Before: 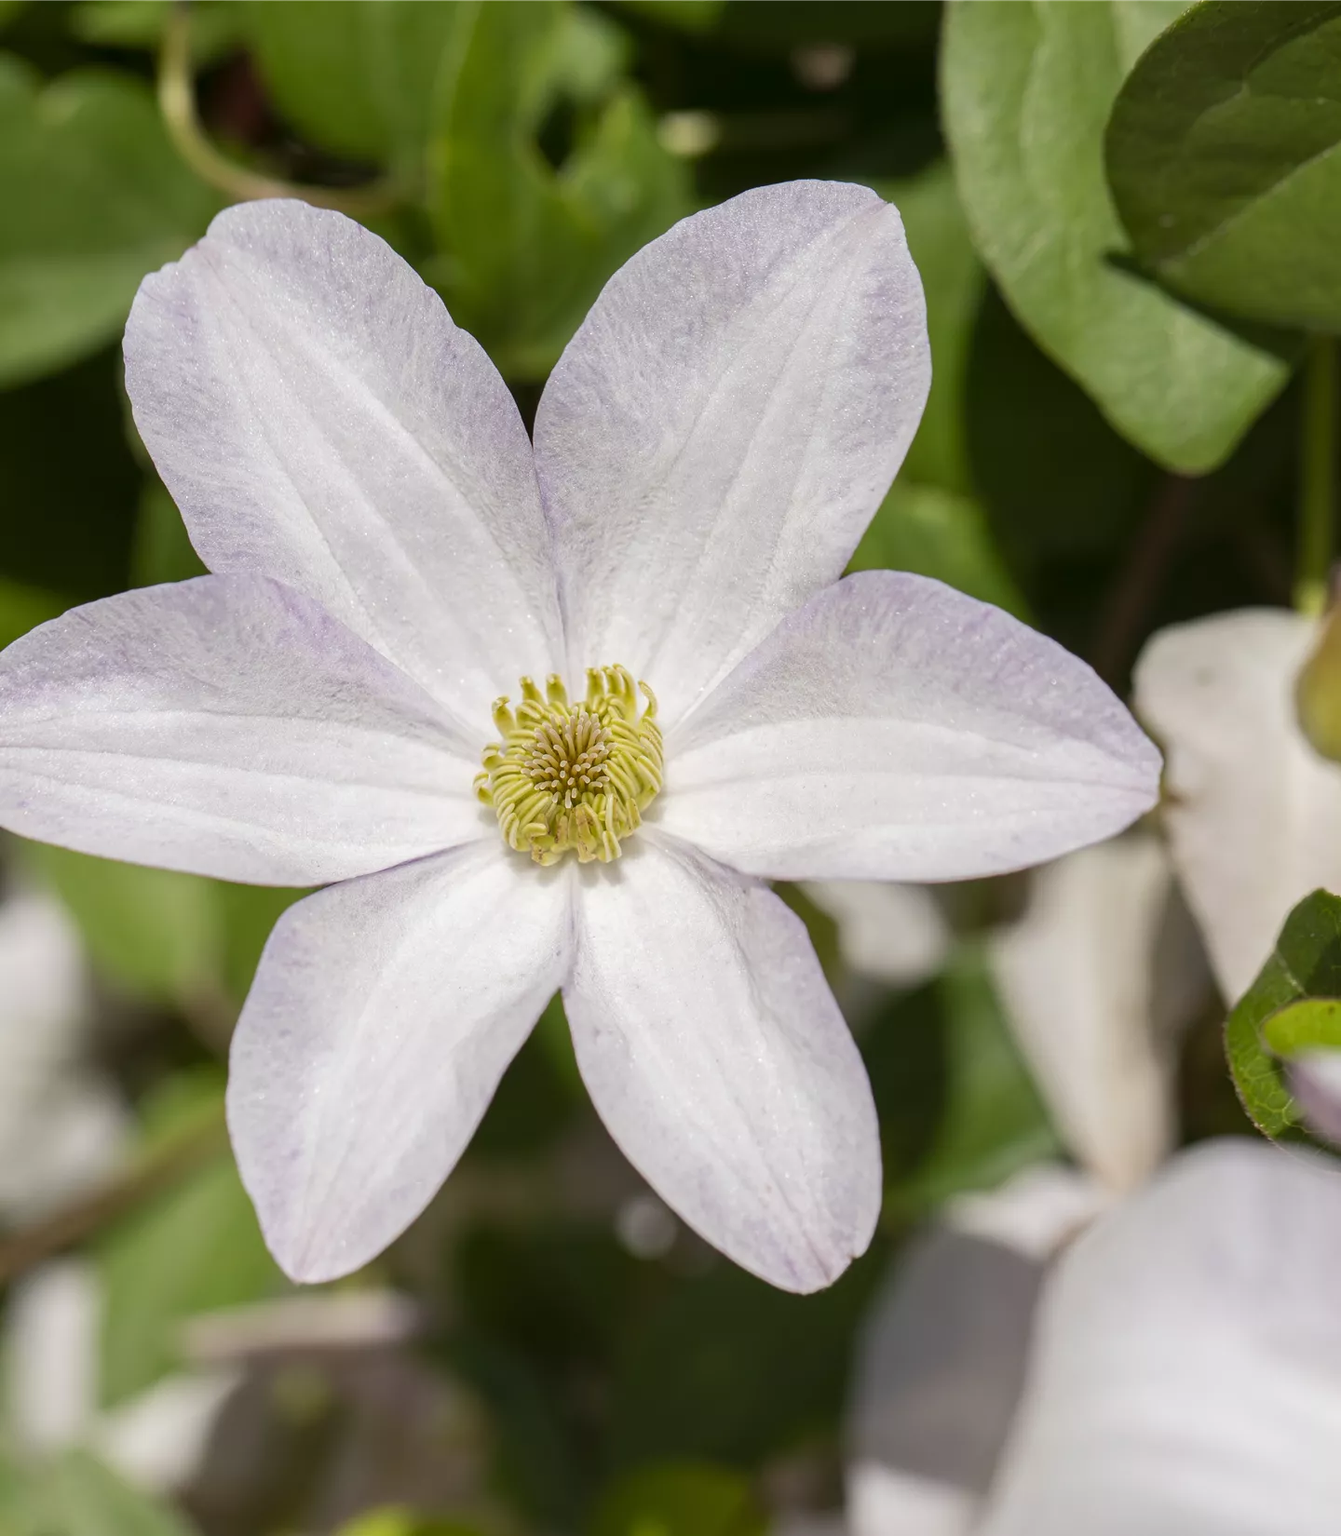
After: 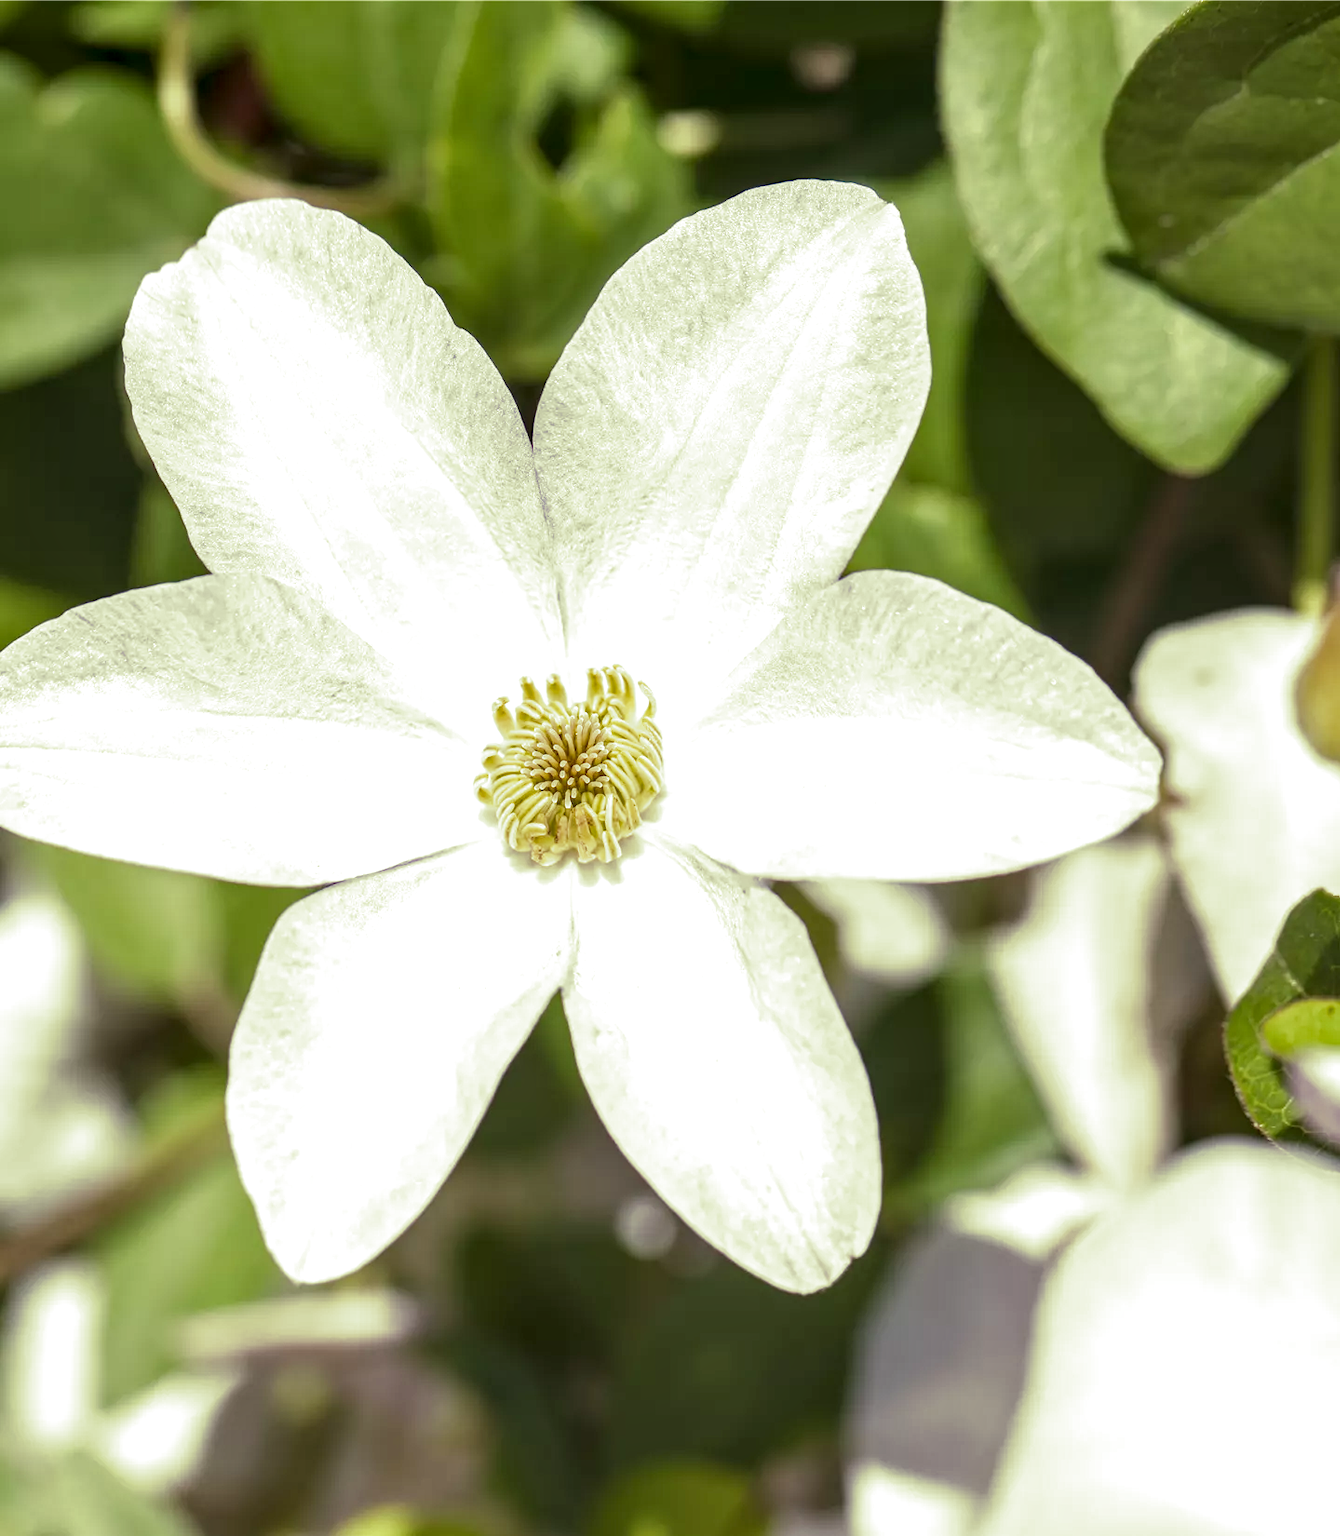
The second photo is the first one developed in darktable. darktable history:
exposure: black level correction 0, exposure 0.7 EV, compensate exposure bias true, compensate highlight preservation false
split-toning: shadows › hue 290.82°, shadows › saturation 0.34, highlights › saturation 0.38, balance 0, compress 50%
local contrast: detail 130%
